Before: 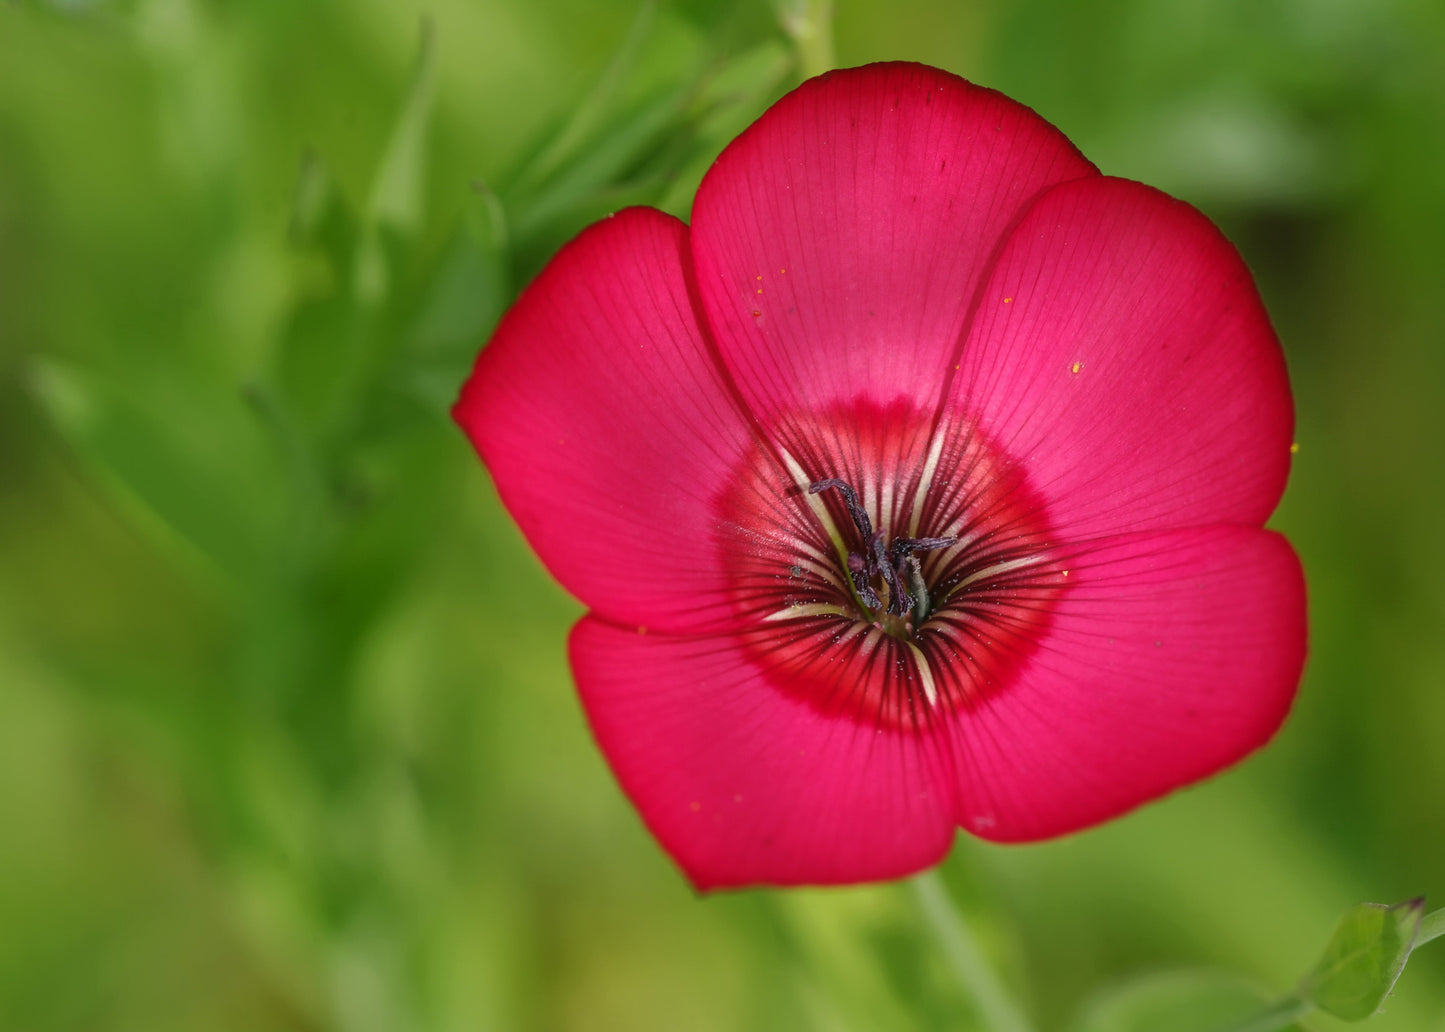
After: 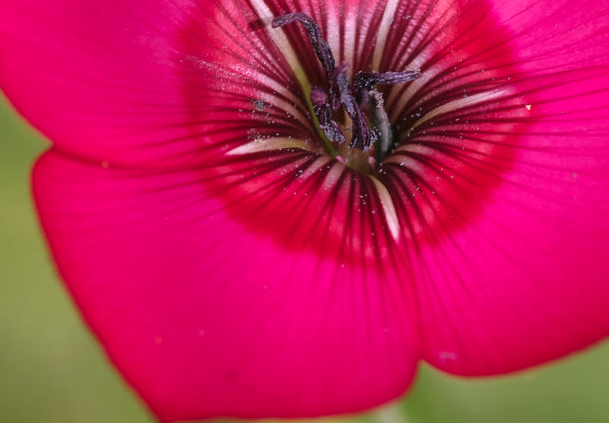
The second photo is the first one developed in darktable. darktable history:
color correction: highlights a* 15.46, highlights b* -20.56
crop: left 37.221%, top 45.169%, right 20.63%, bottom 13.777%
